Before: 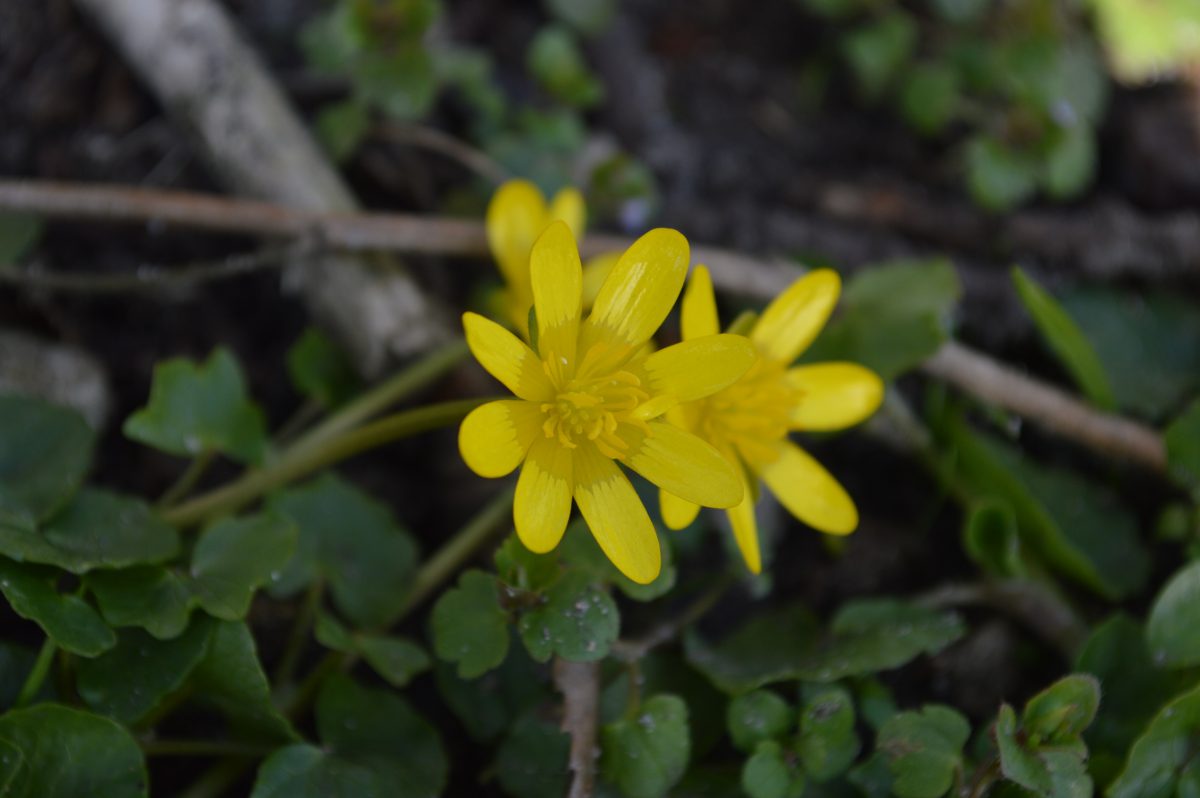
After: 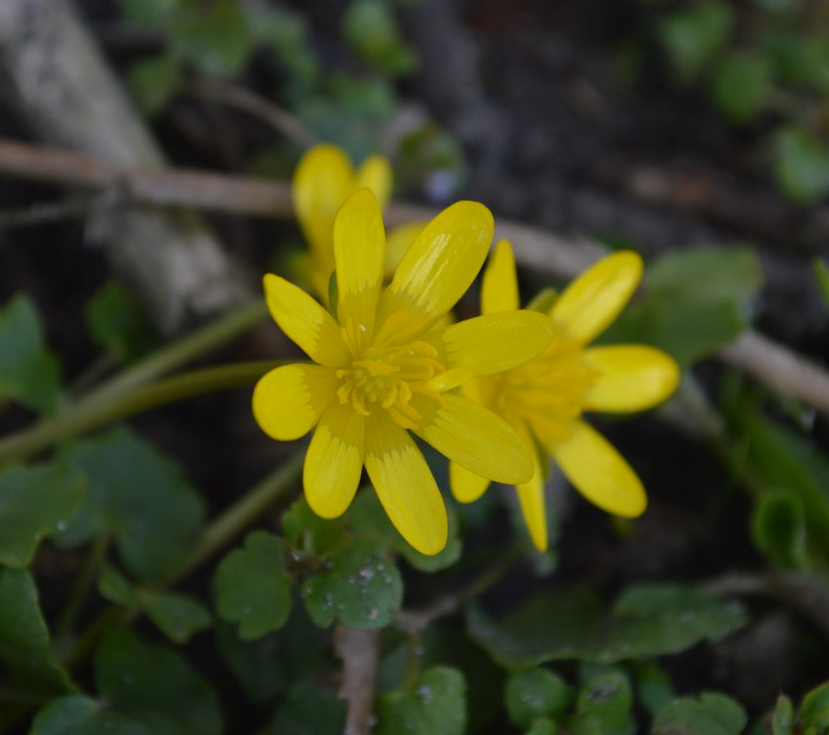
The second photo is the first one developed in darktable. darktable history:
local contrast: mode bilateral grid, contrast 100, coarseness 100, detail 91%, midtone range 0.2
crop and rotate: angle -3.27°, left 14.277%, top 0.028%, right 10.766%, bottom 0.028%
